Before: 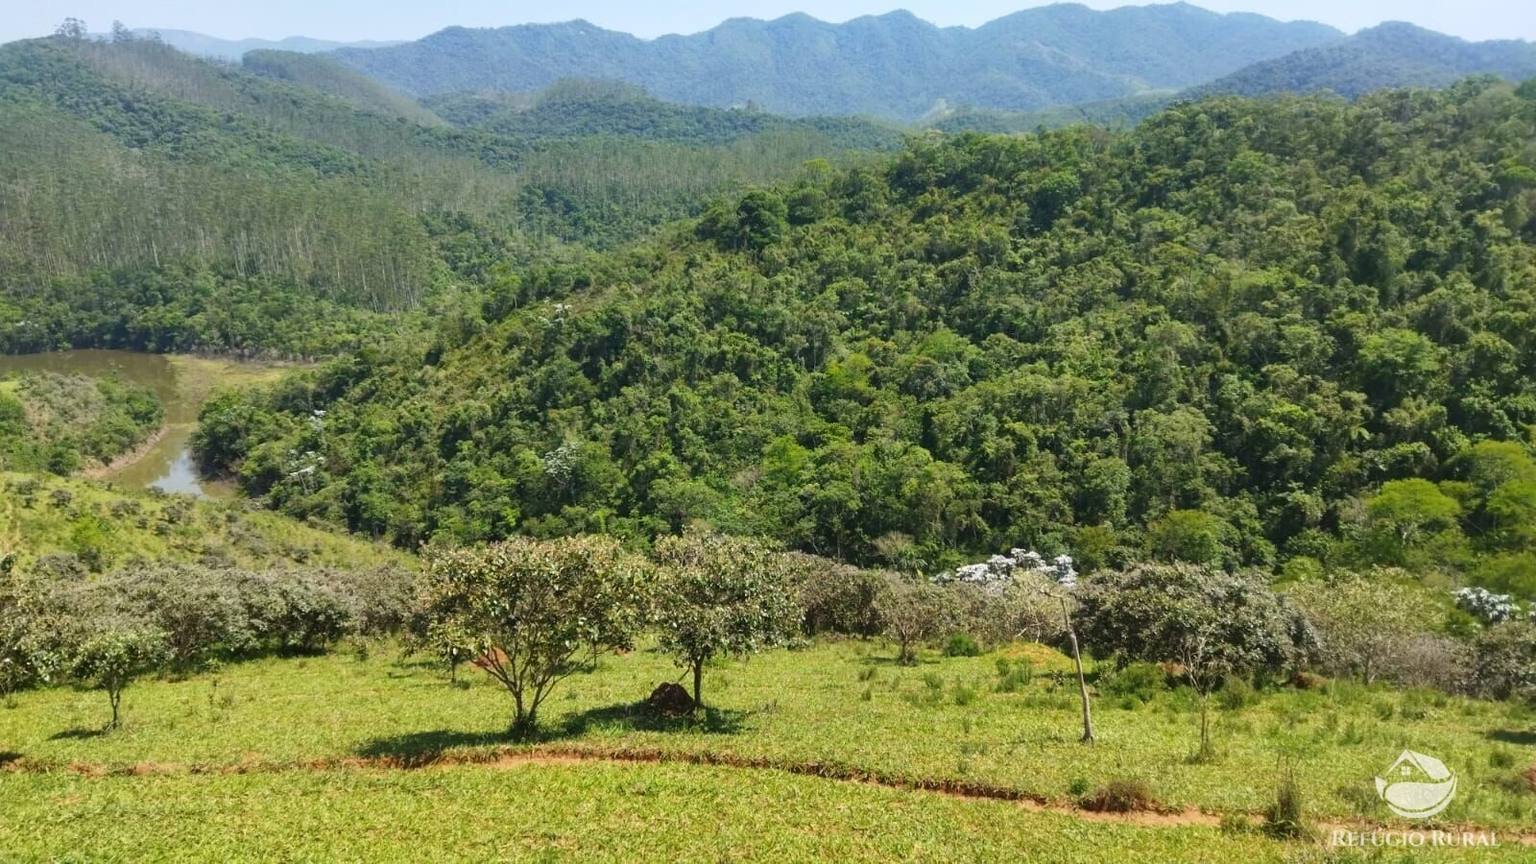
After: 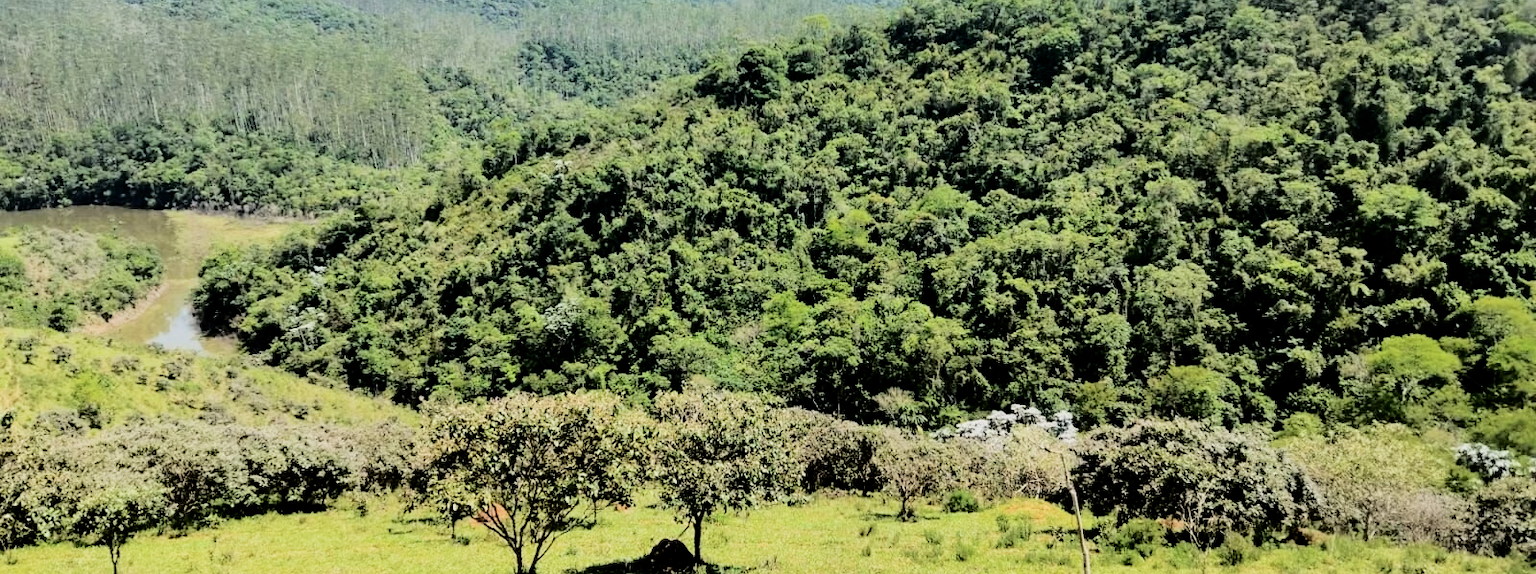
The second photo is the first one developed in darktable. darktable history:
crop: top 16.751%, bottom 16.762%
filmic rgb: black relative exposure -2.99 EV, white relative exposure 4.56 EV, hardness 1.72, contrast 1.258
tone curve: curves: ch0 [(0, 0) (0.003, 0.002) (0.011, 0.007) (0.025, 0.014) (0.044, 0.023) (0.069, 0.033) (0.1, 0.052) (0.136, 0.081) (0.177, 0.134) (0.224, 0.205) (0.277, 0.296) (0.335, 0.401) (0.399, 0.501) (0.468, 0.589) (0.543, 0.658) (0.623, 0.738) (0.709, 0.804) (0.801, 0.871) (0.898, 0.93) (1, 1)], color space Lab, independent channels, preserve colors none
exposure: exposure 0.201 EV, compensate highlight preservation false
